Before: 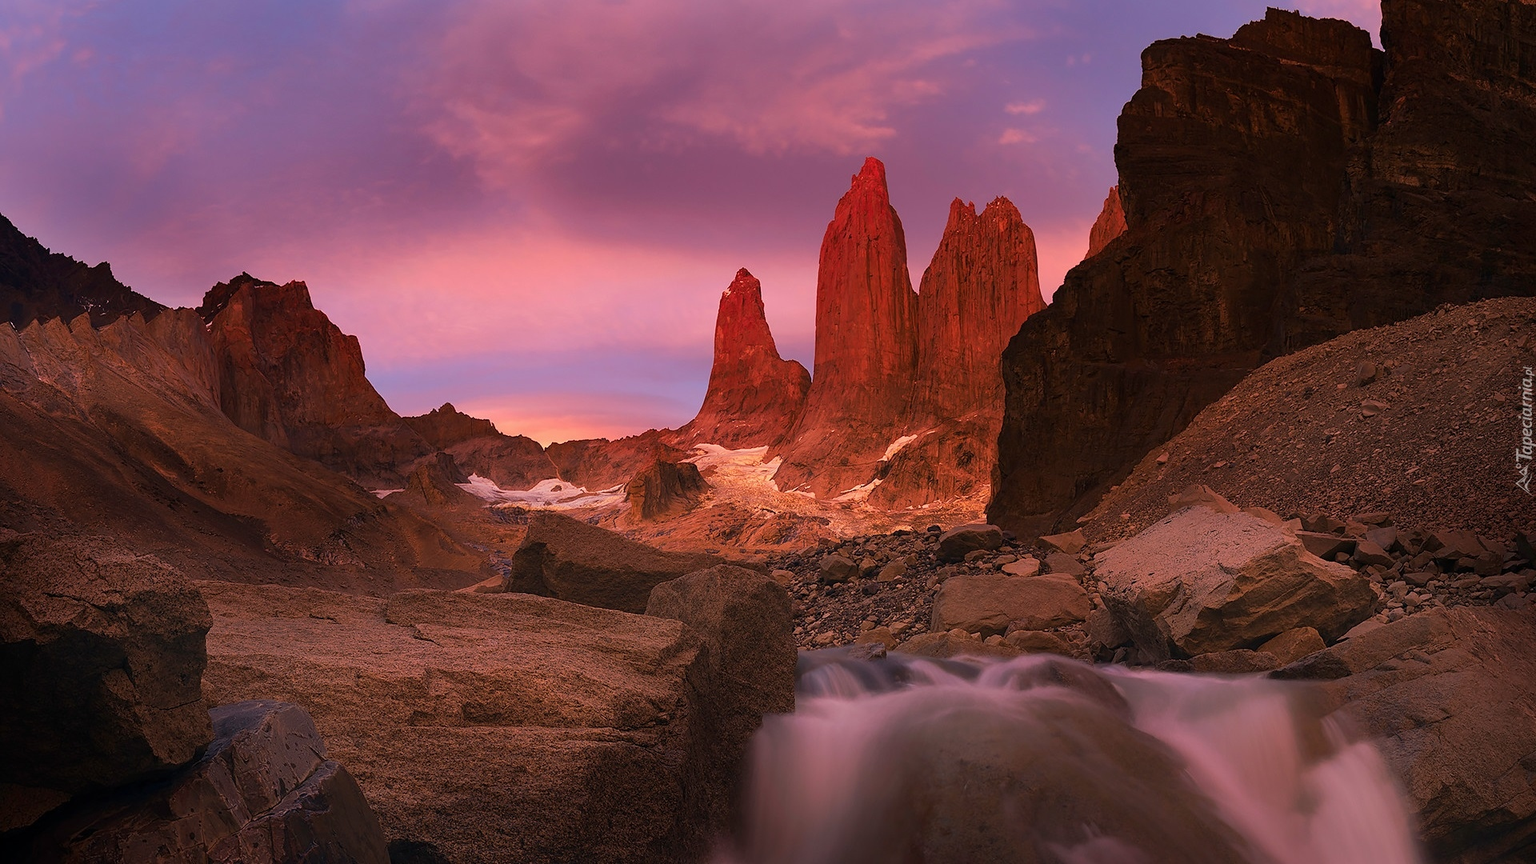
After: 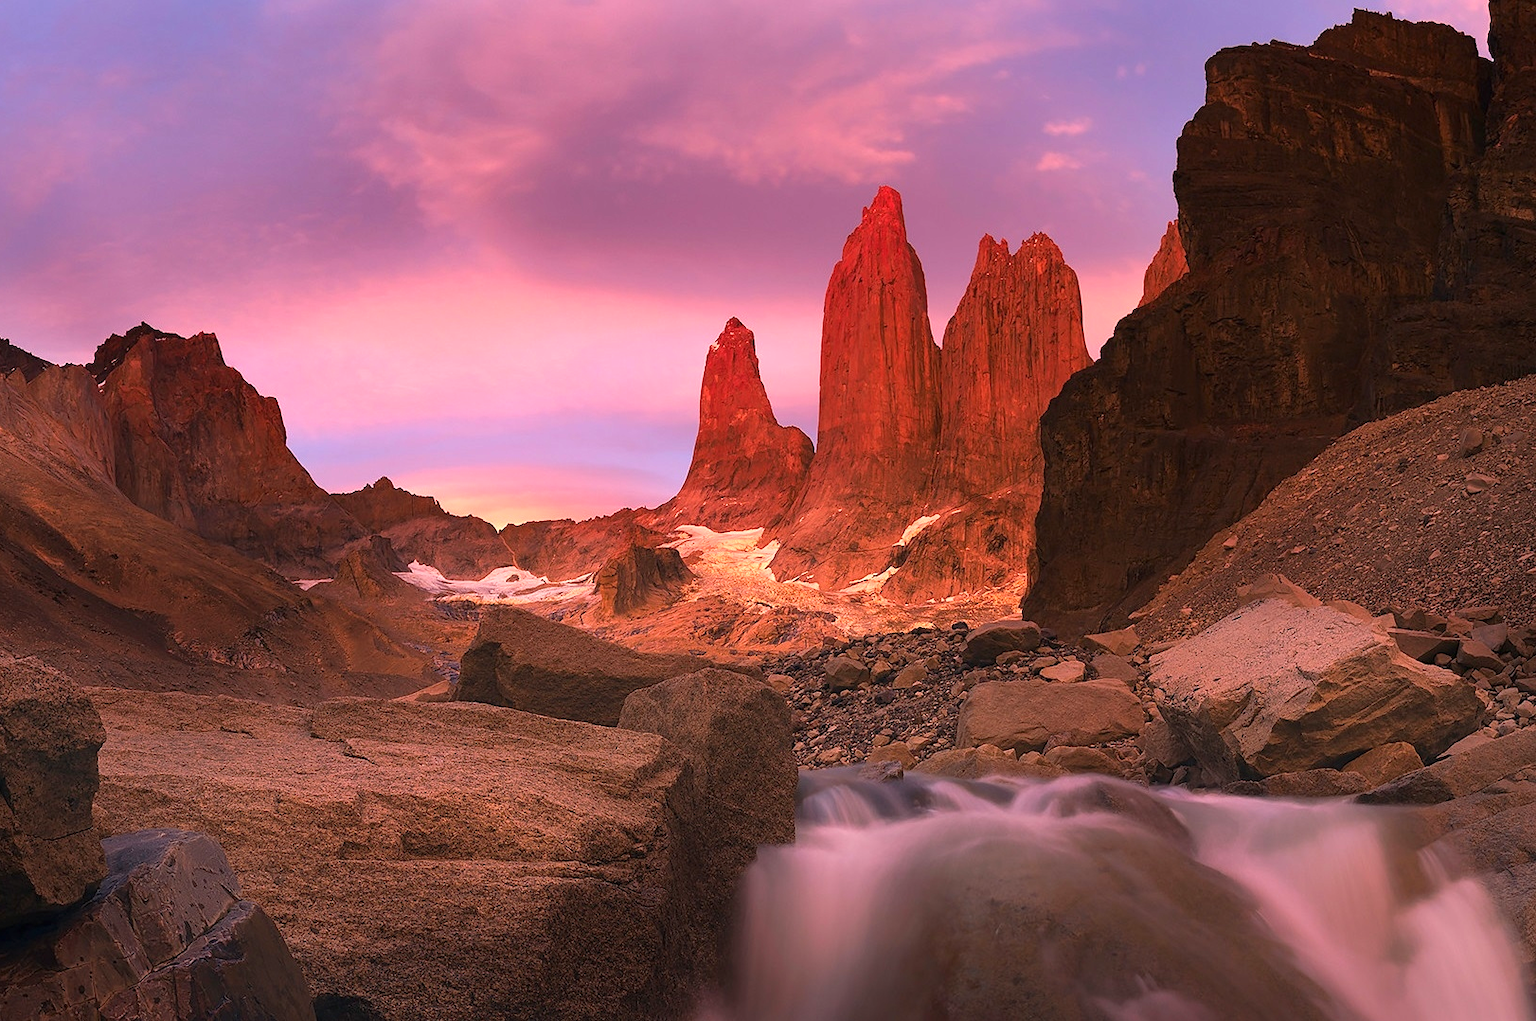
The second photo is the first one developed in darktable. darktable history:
crop: left 8.054%, right 7.454%
exposure: black level correction 0, exposure 0.697 EV, compensate highlight preservation false
